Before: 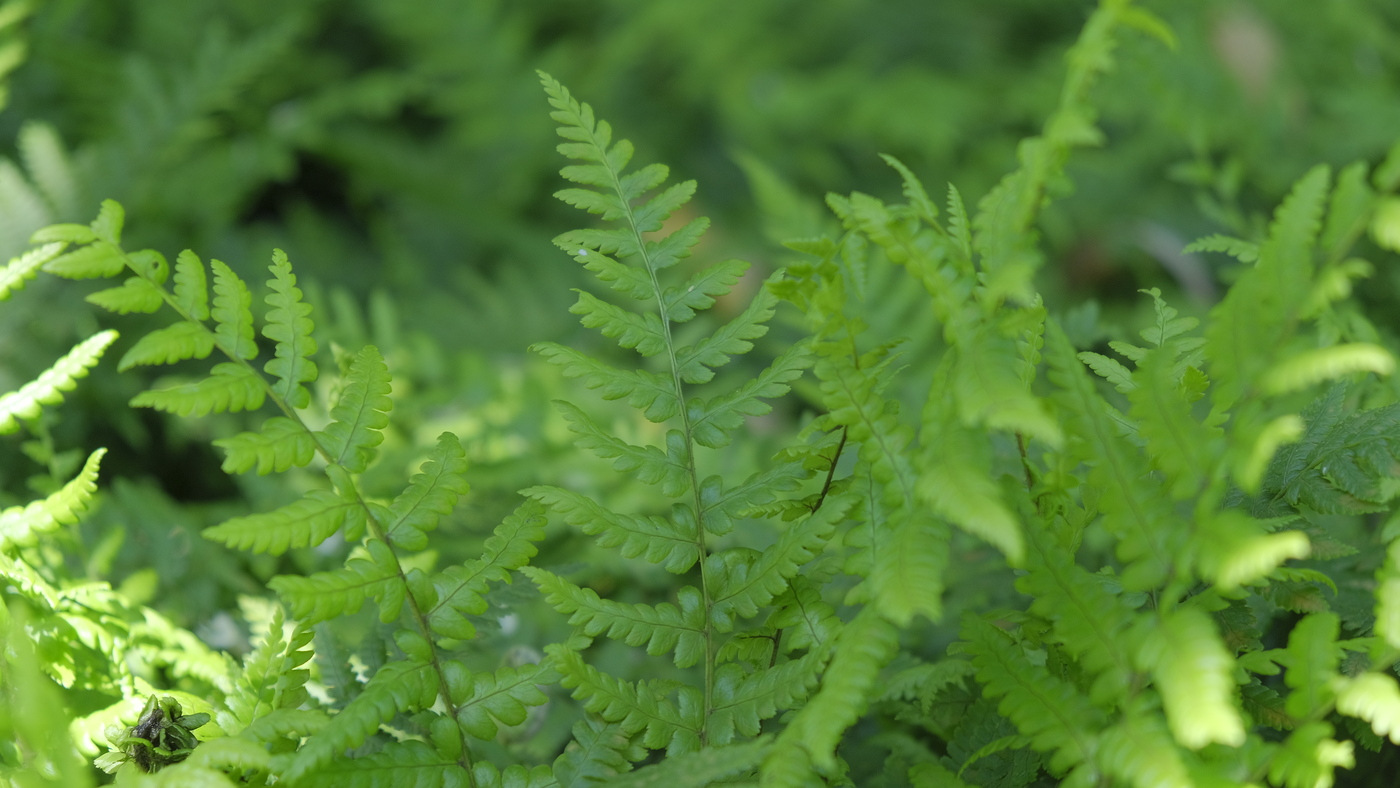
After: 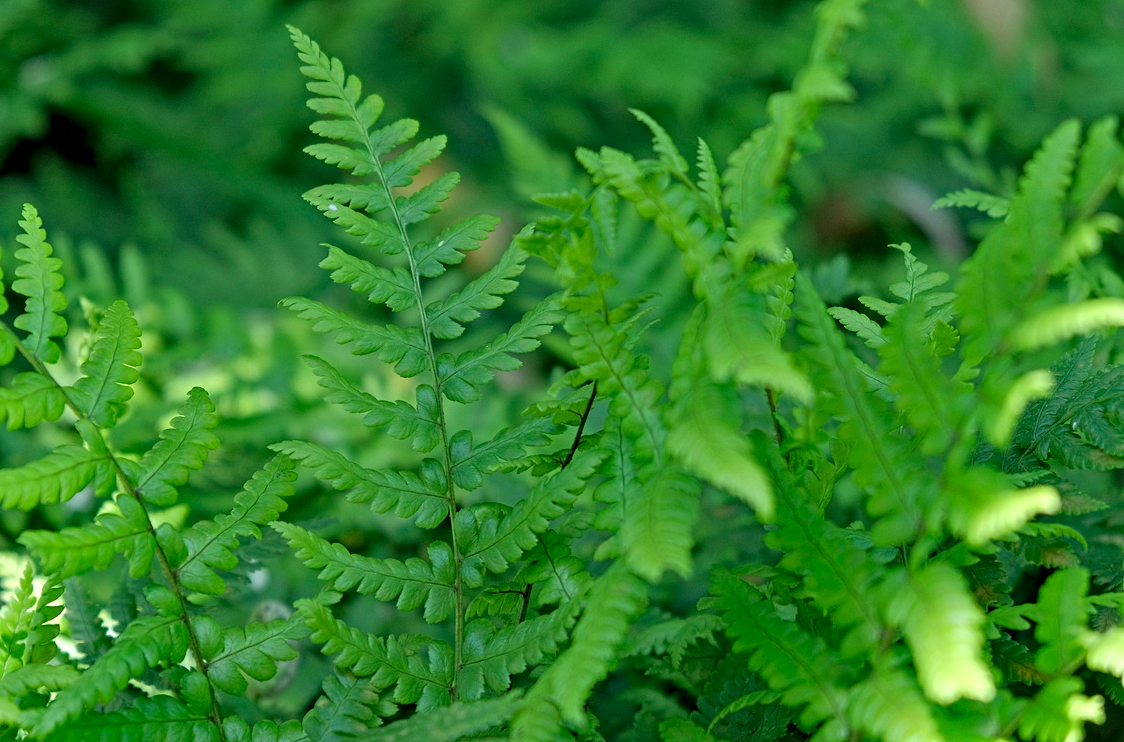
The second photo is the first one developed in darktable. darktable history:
crop and rotate: left 17.959%, top 5.771%, right 1.742%
contrast equalizer: octaves 7, y [[0.5, 0.542, 0.583, 0.625, 0.667, 0.708], [0.5 ×6], [0.5 ×6], [0 ×6], [0 ×6]]
